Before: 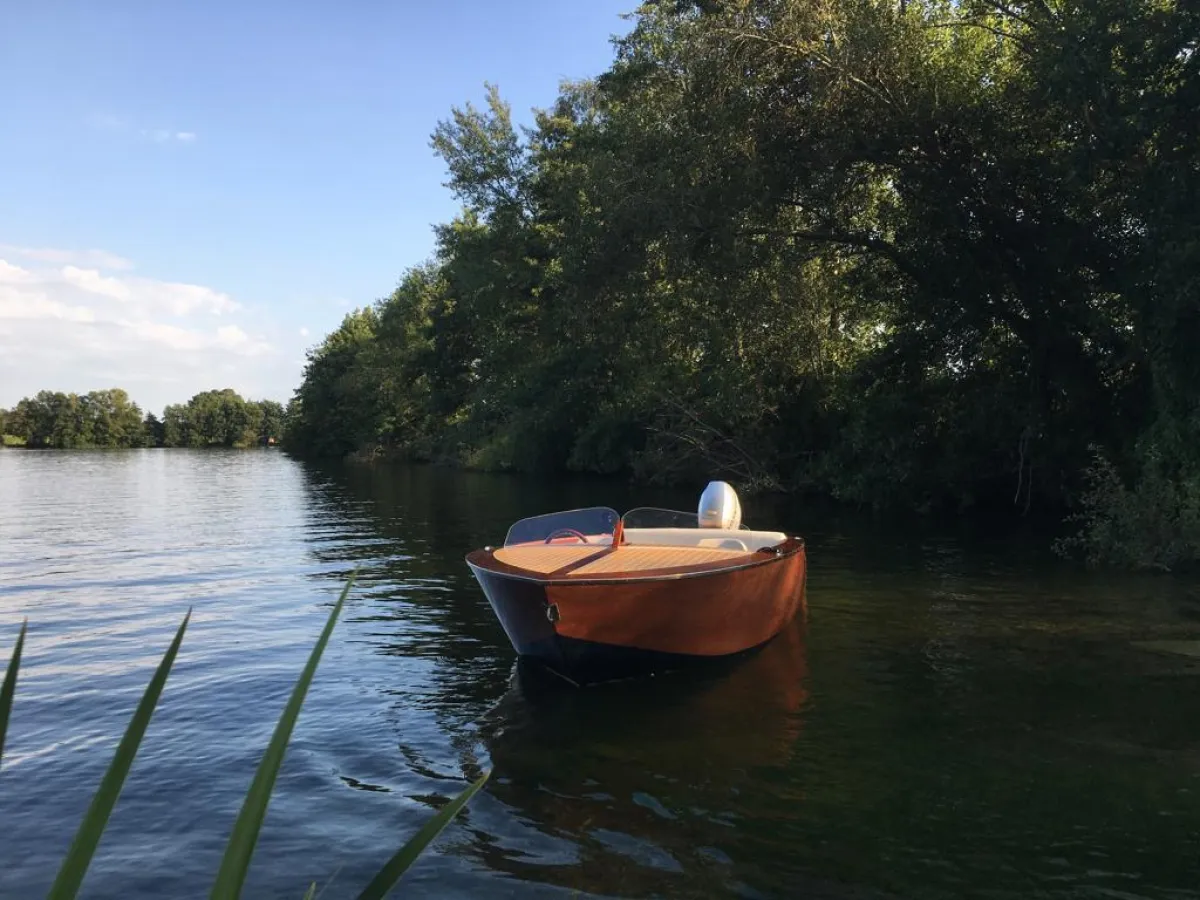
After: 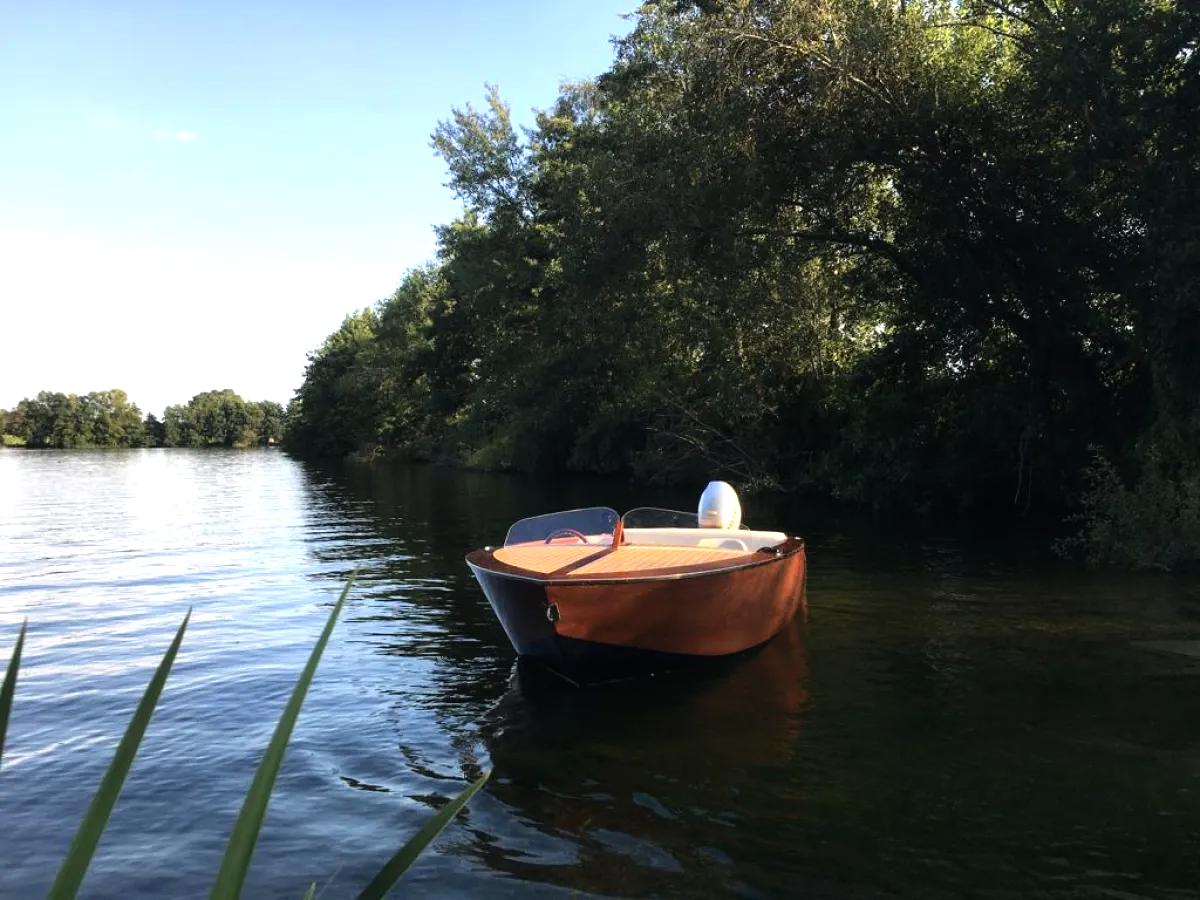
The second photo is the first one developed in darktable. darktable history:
tone equalizer: -8 EV -0.715 EV, -7 EV -0.73 EV, -6 EV -0.578 EV, -5 EV -0.414 EV, -3 EV 0.398 EV, -2 EV 0.6 EV, -1 EV 0.688 EV, +0 EV 0.779 EV
